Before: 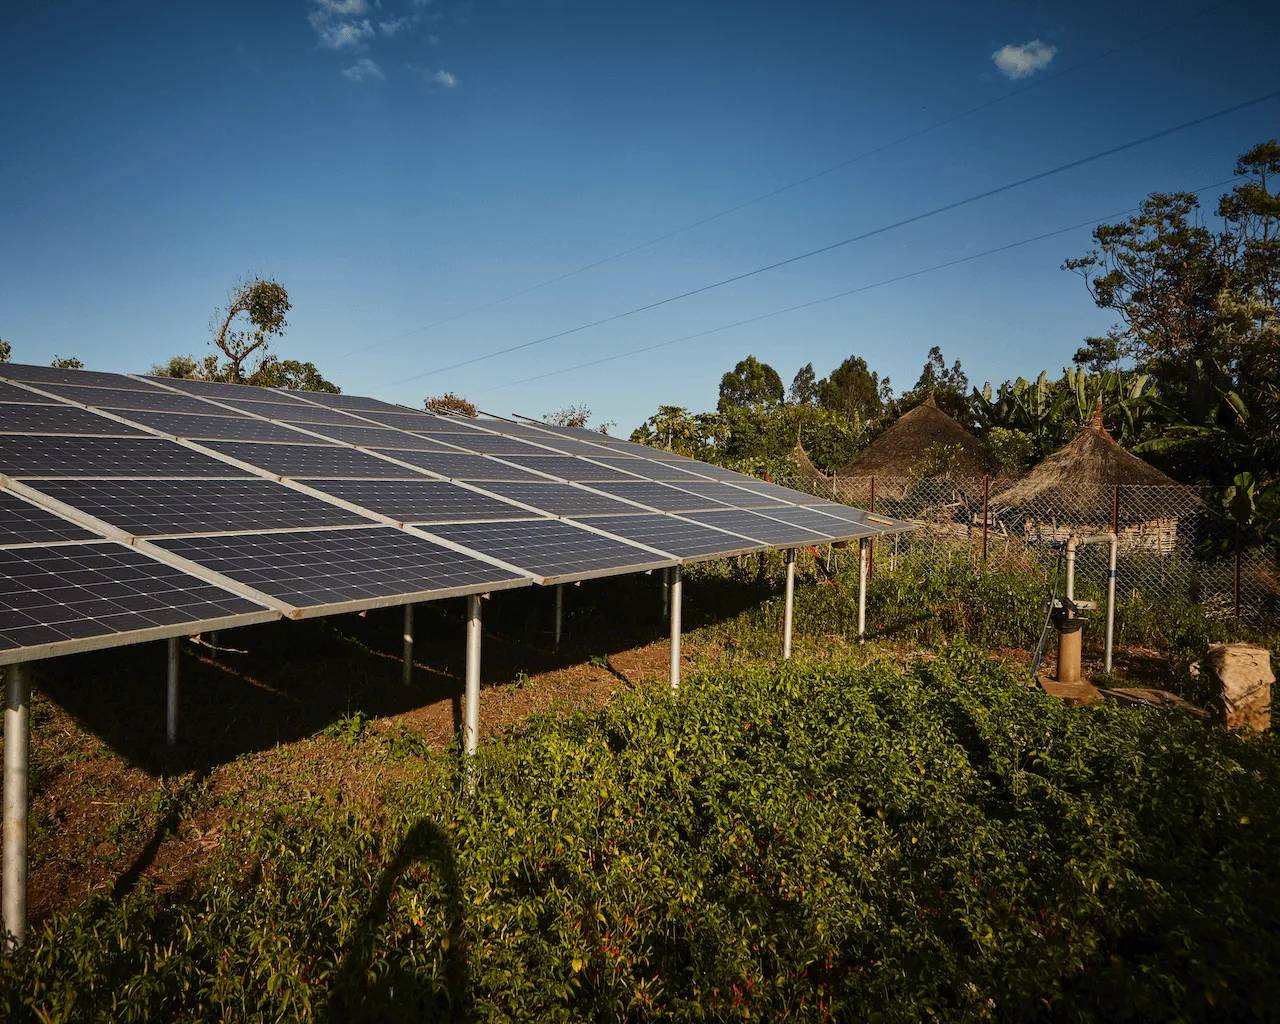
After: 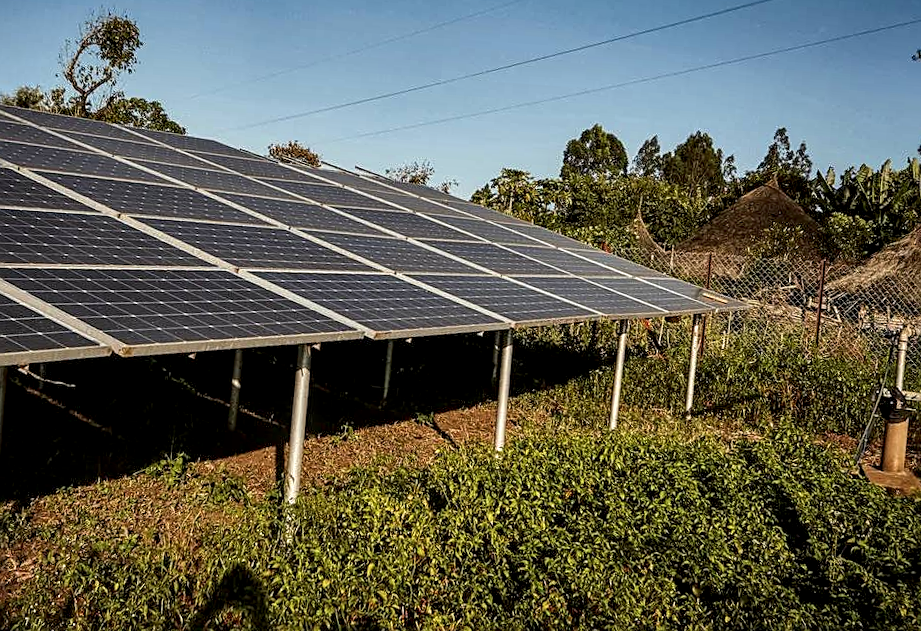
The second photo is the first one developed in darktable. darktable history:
sharpen: on, module defaults
crop and rotate: angle -3.9°, left 9.791%, top 21.142%, right 12.27%, bottom 12.104%
local contrast: detail 150%
